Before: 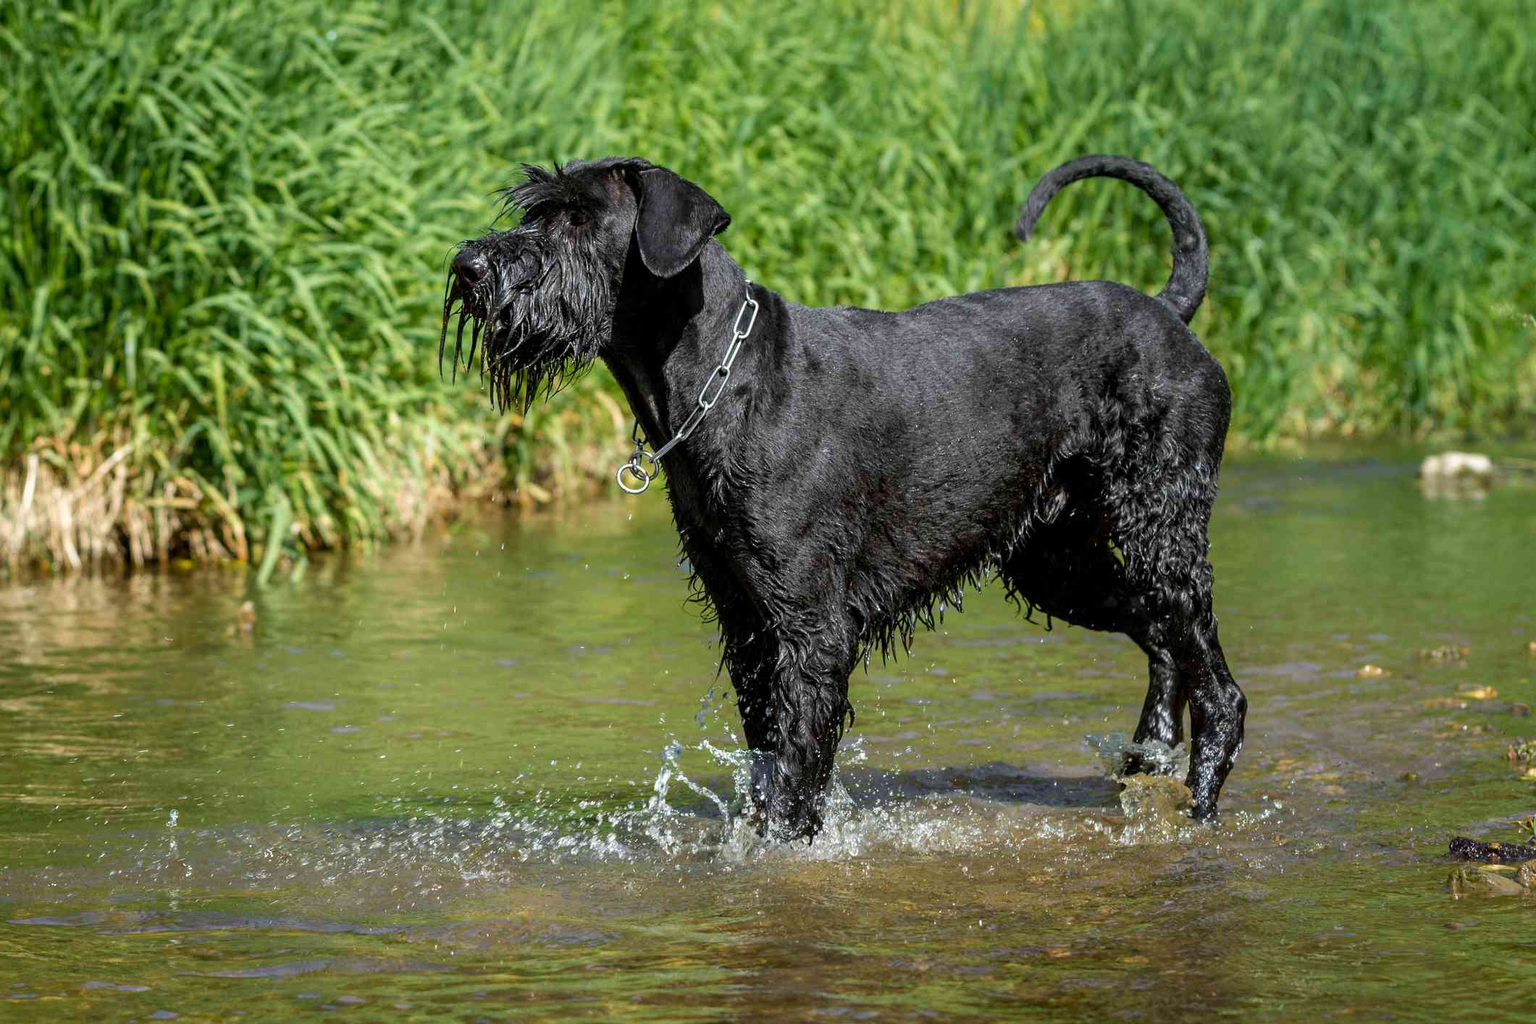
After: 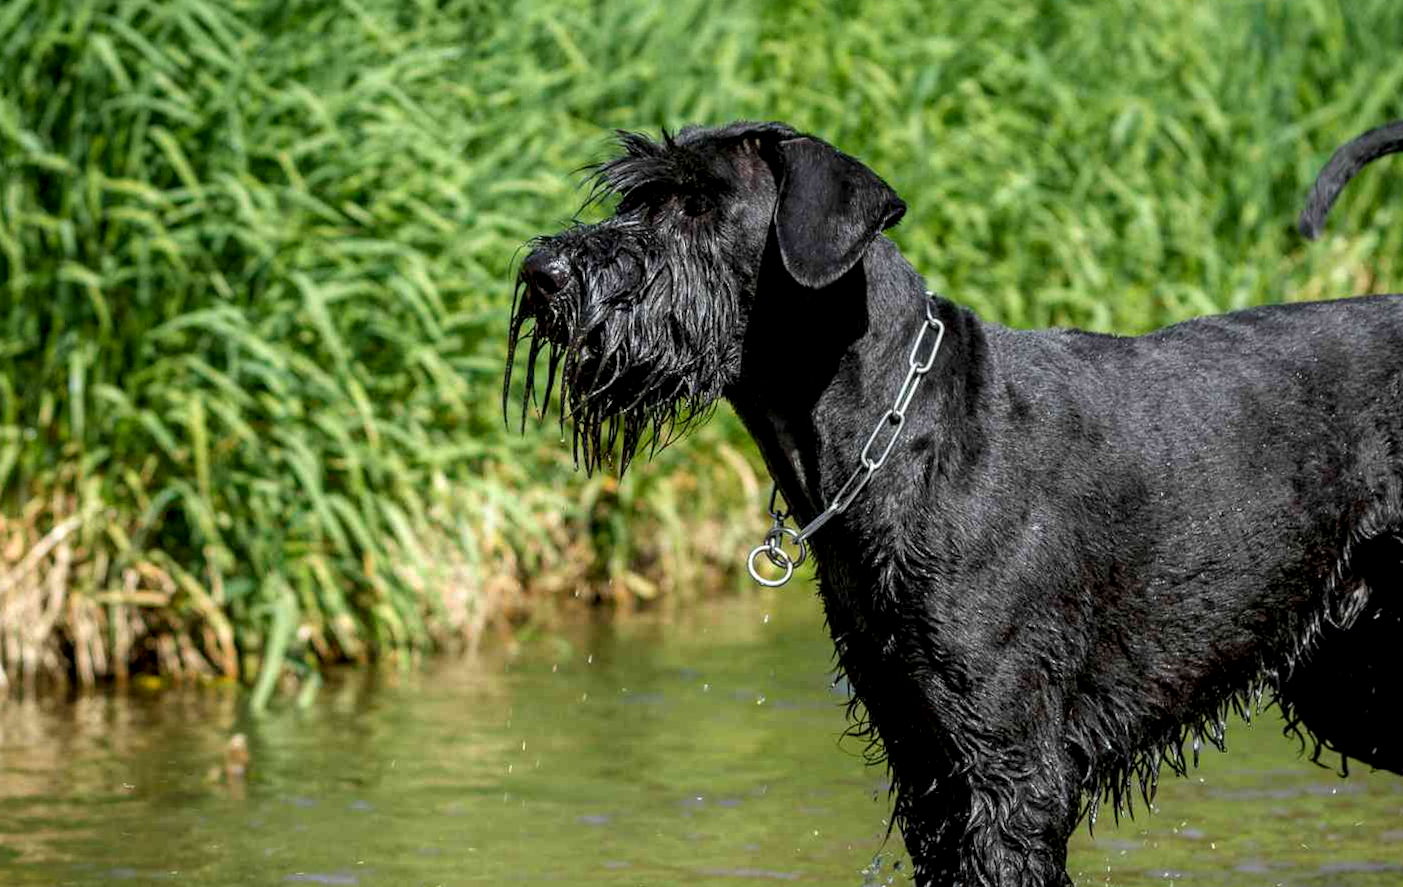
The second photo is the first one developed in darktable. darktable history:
local contrast: shadows 94%
rotate and perspective: rotation -4.86°, automatic cropping off
crop and rotate: angle -4.99°, left 2.122%, top 6.945%, right 27.566%, bottom 30.519%
